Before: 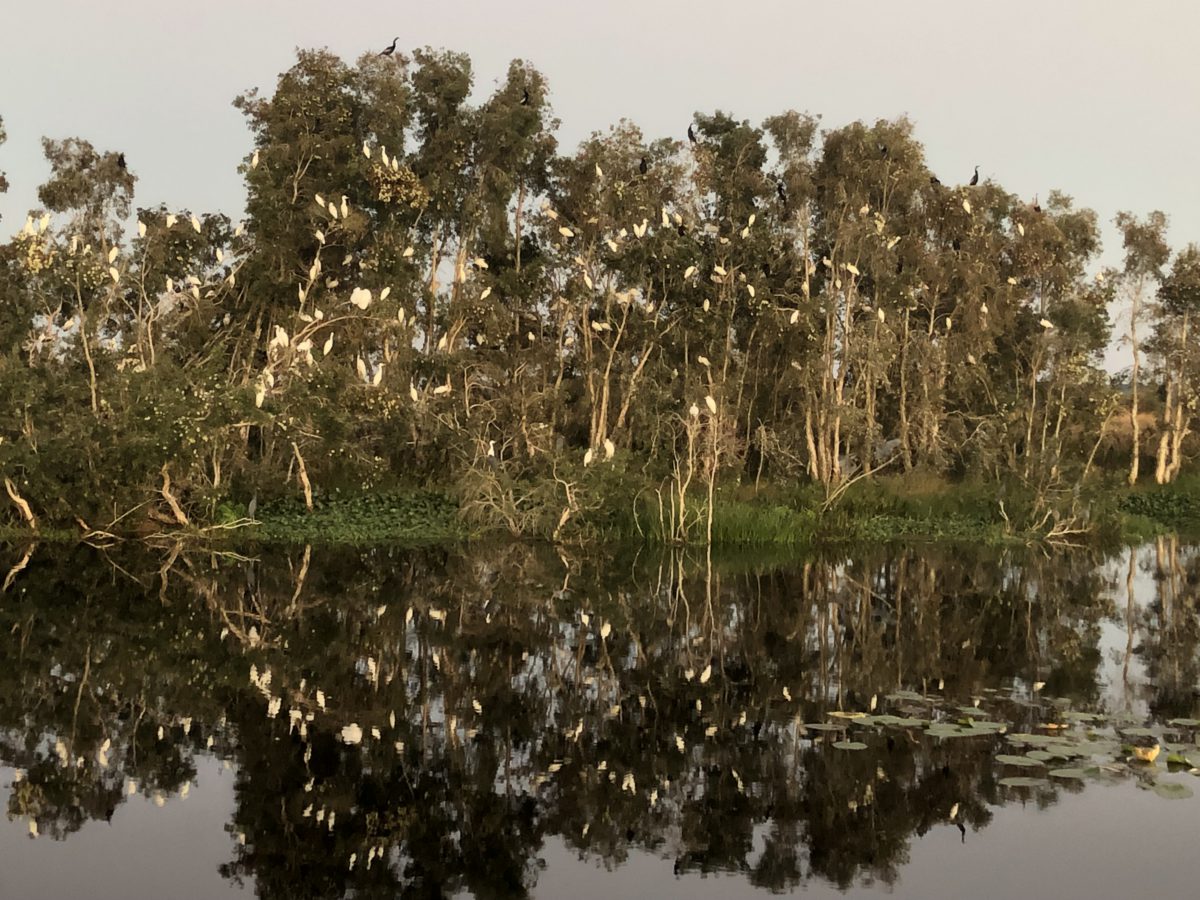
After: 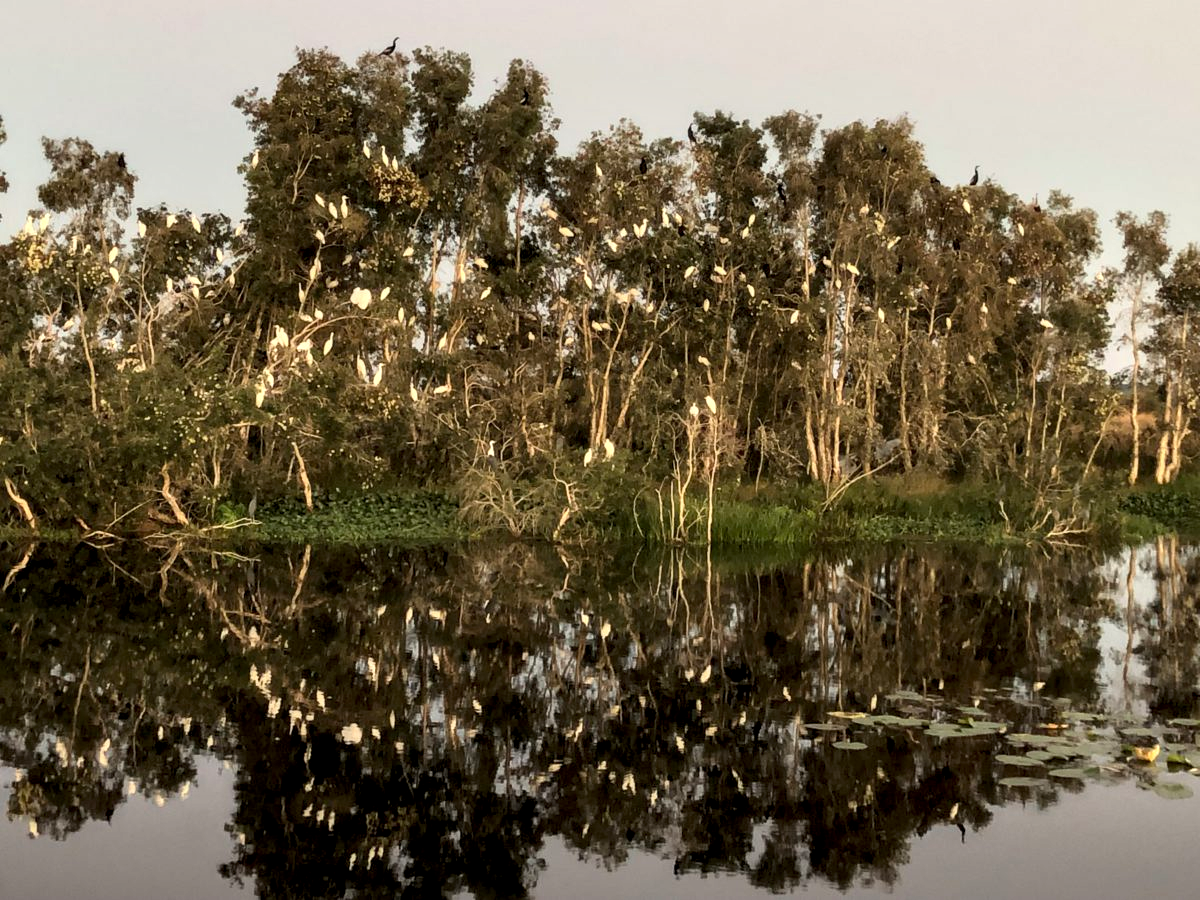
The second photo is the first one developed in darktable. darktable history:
local contrast: detail 135%, midtone range 0.75
